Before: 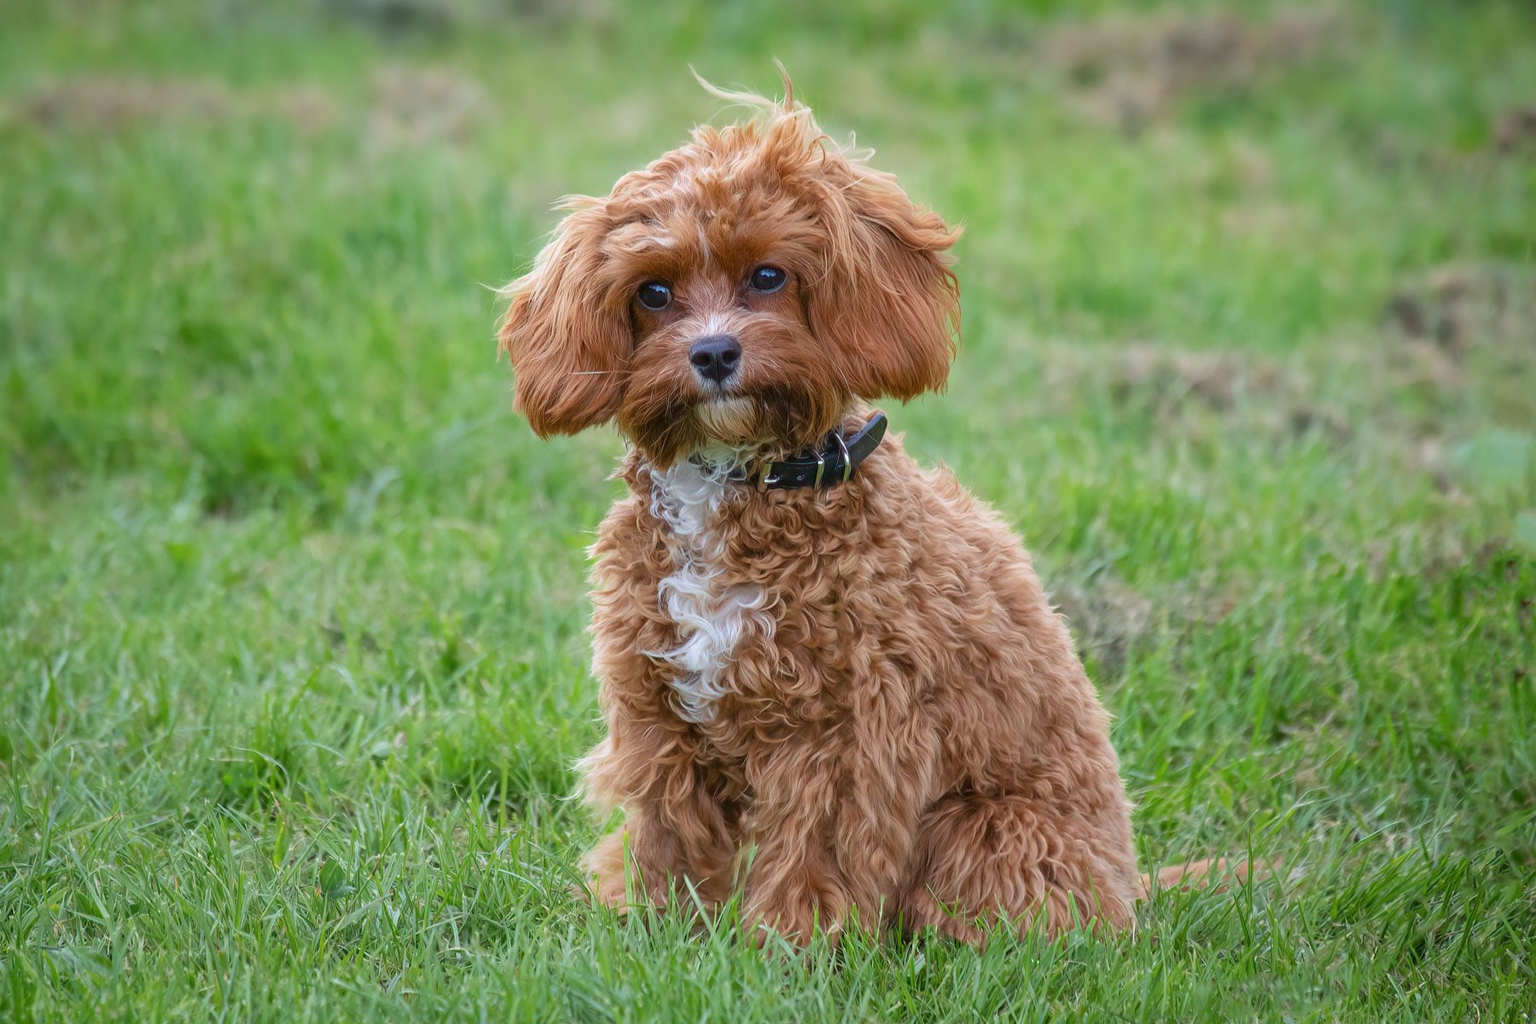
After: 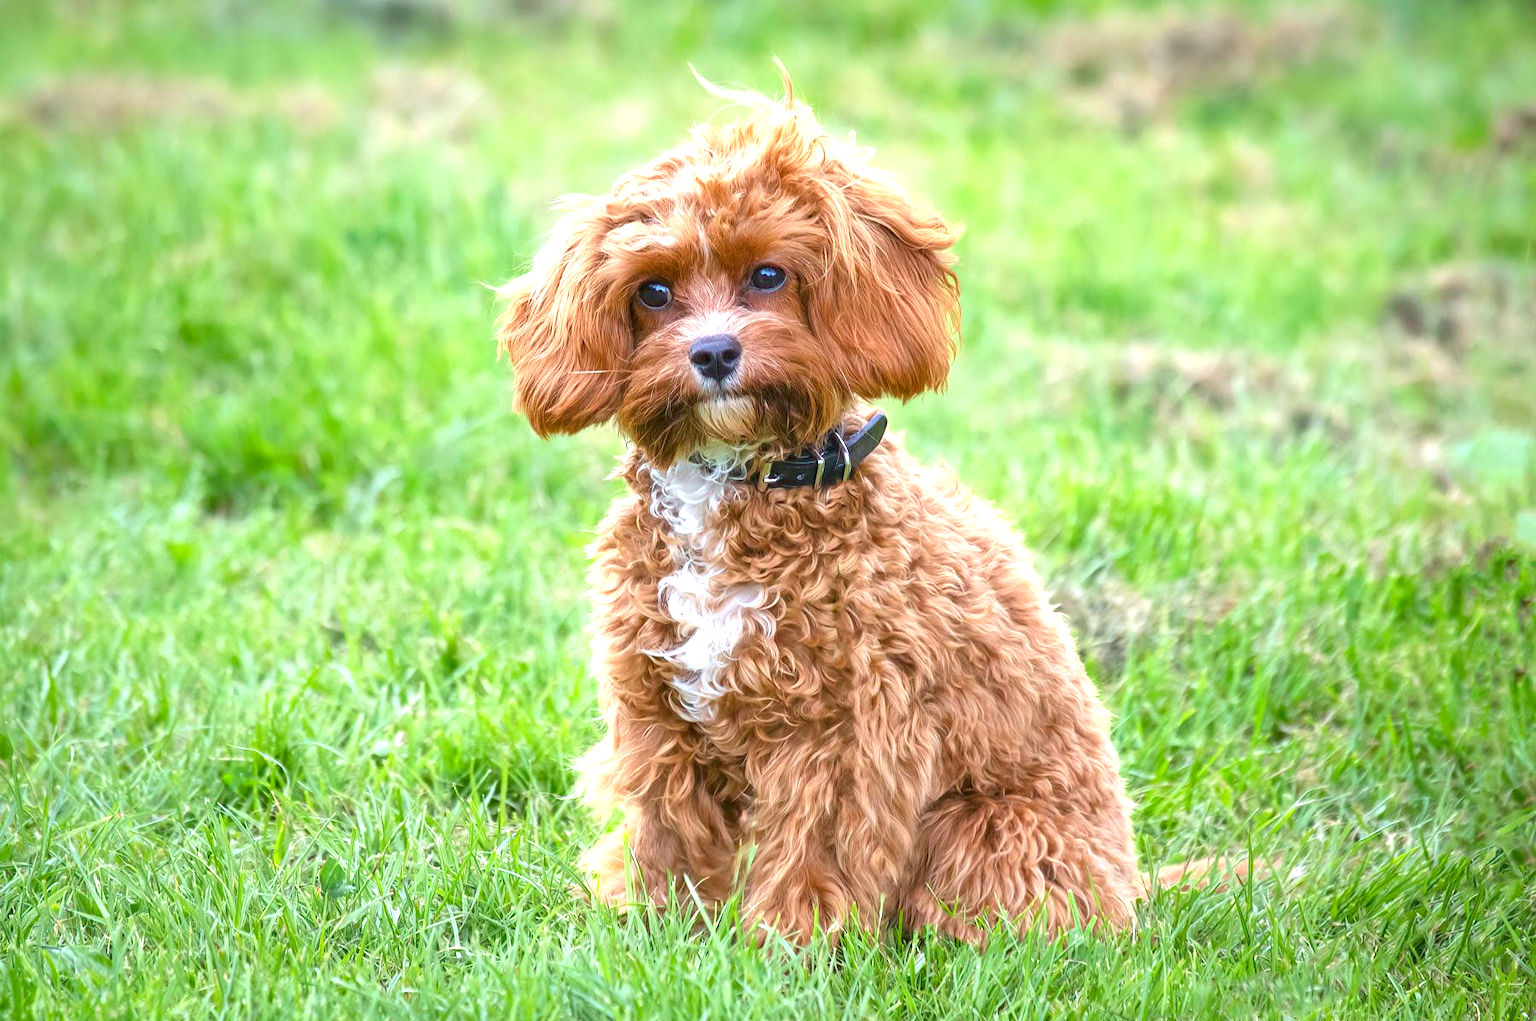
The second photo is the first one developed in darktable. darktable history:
crop: top 0.092%, bottom 0.131%
shadows and highlights: shadows 75.13, highlights -24.24, soften with gaussian
exposure: black level correction 0, exposure 1.199 EV, compensate highlight preservation false
color balance rgb: global offset › luminance -0.287%, global offset › hue 262.96°, perceptual saturation grading › global saturation 0.17%, global vibrance 20%
